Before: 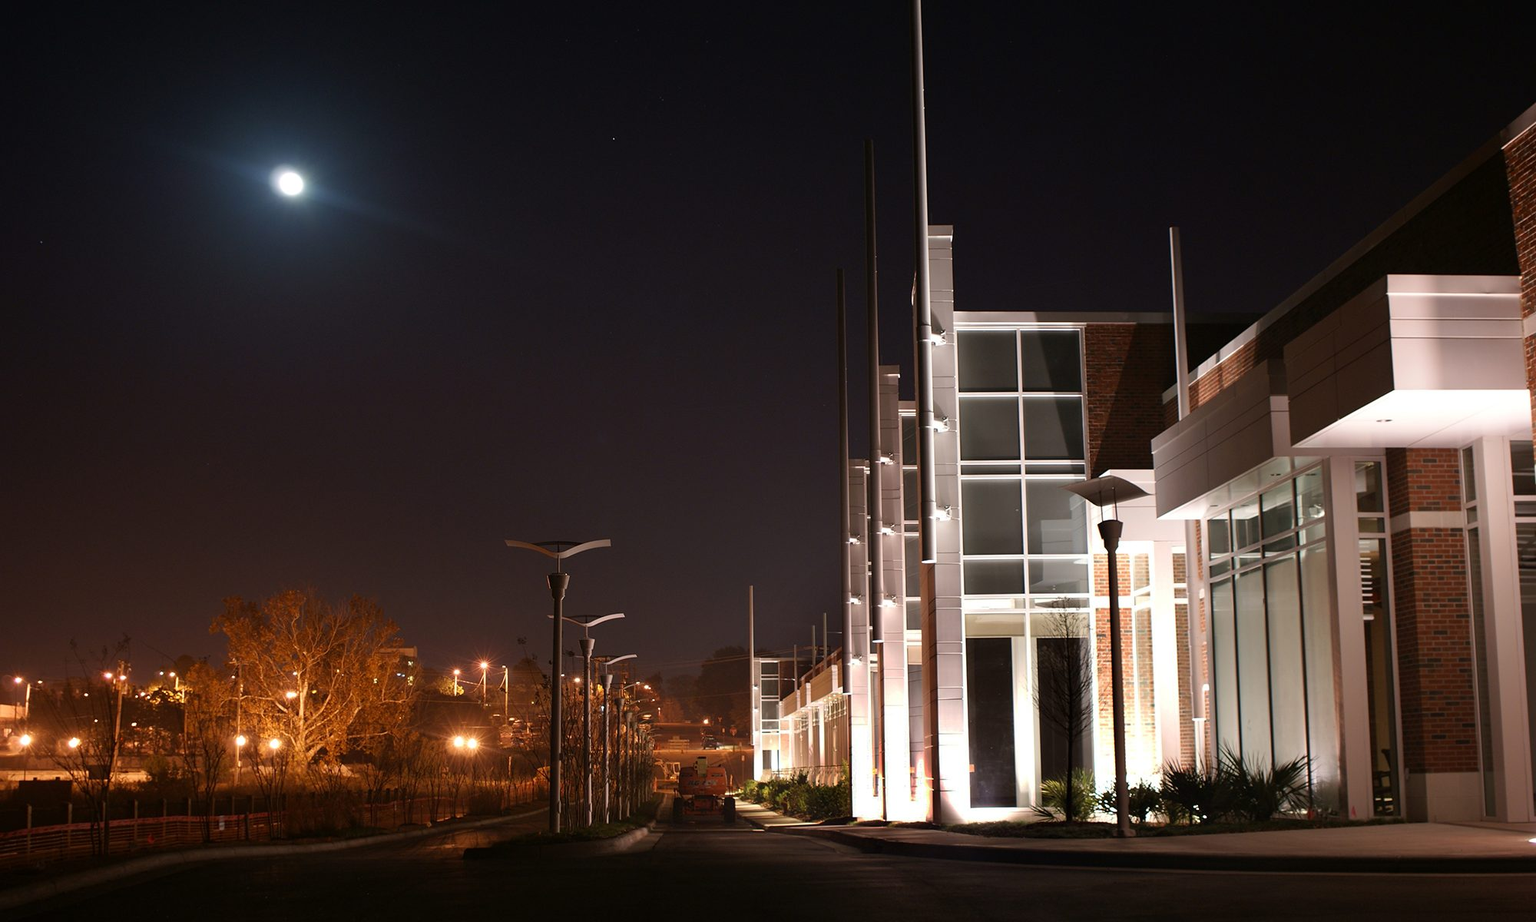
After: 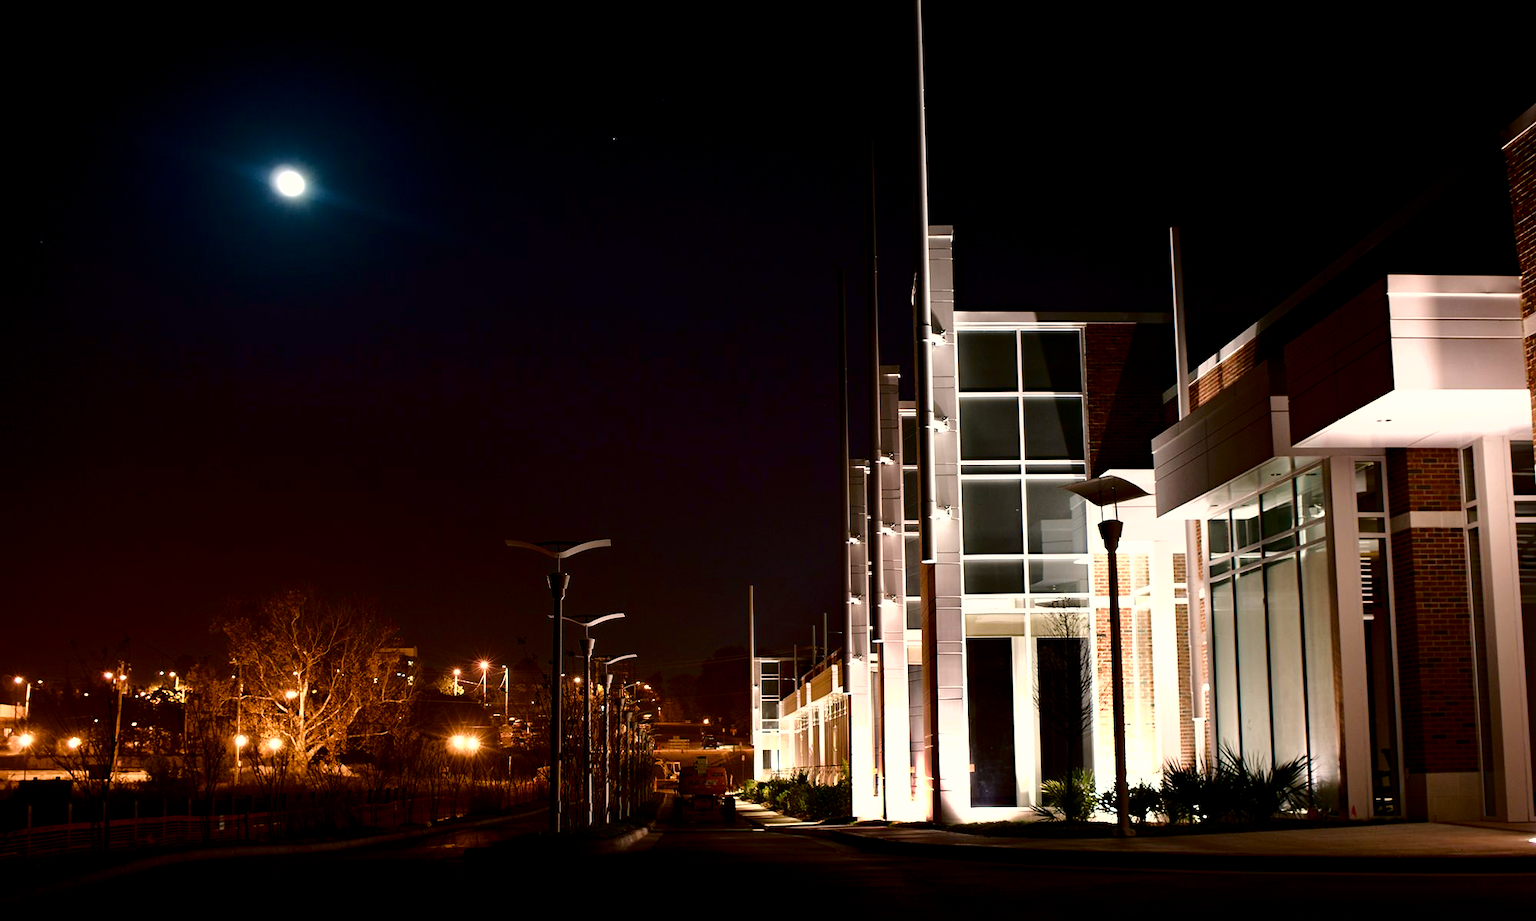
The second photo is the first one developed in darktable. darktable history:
haze removal: compatibility mode true, adaptive false
color balance rgb: shadows lift › chroma 2.79%, shadows lift › hue 190.66°, power › hue 171.85°, highlights gain › chroma 2.16%, highlights gain › hue 75.26°, global offset › luminance -0.51%, perceptual saturation grading › highlights -33.8%, perceptual saturation grading › mid-tones 14.98%, perceptual saturation grading › shadows 48.43%, perceptual brilliance grading › highlights 15.68%, perceptual brilliance grading › mid-tones 6.62%, perceptual brilliance grading › shadows -14.98%, global vibrance 11.32%, contrast 5.05%
exposure: compensate exposure bias true, compensate highlight preservation false
fill light: exposure -2 EV, width 8.6
